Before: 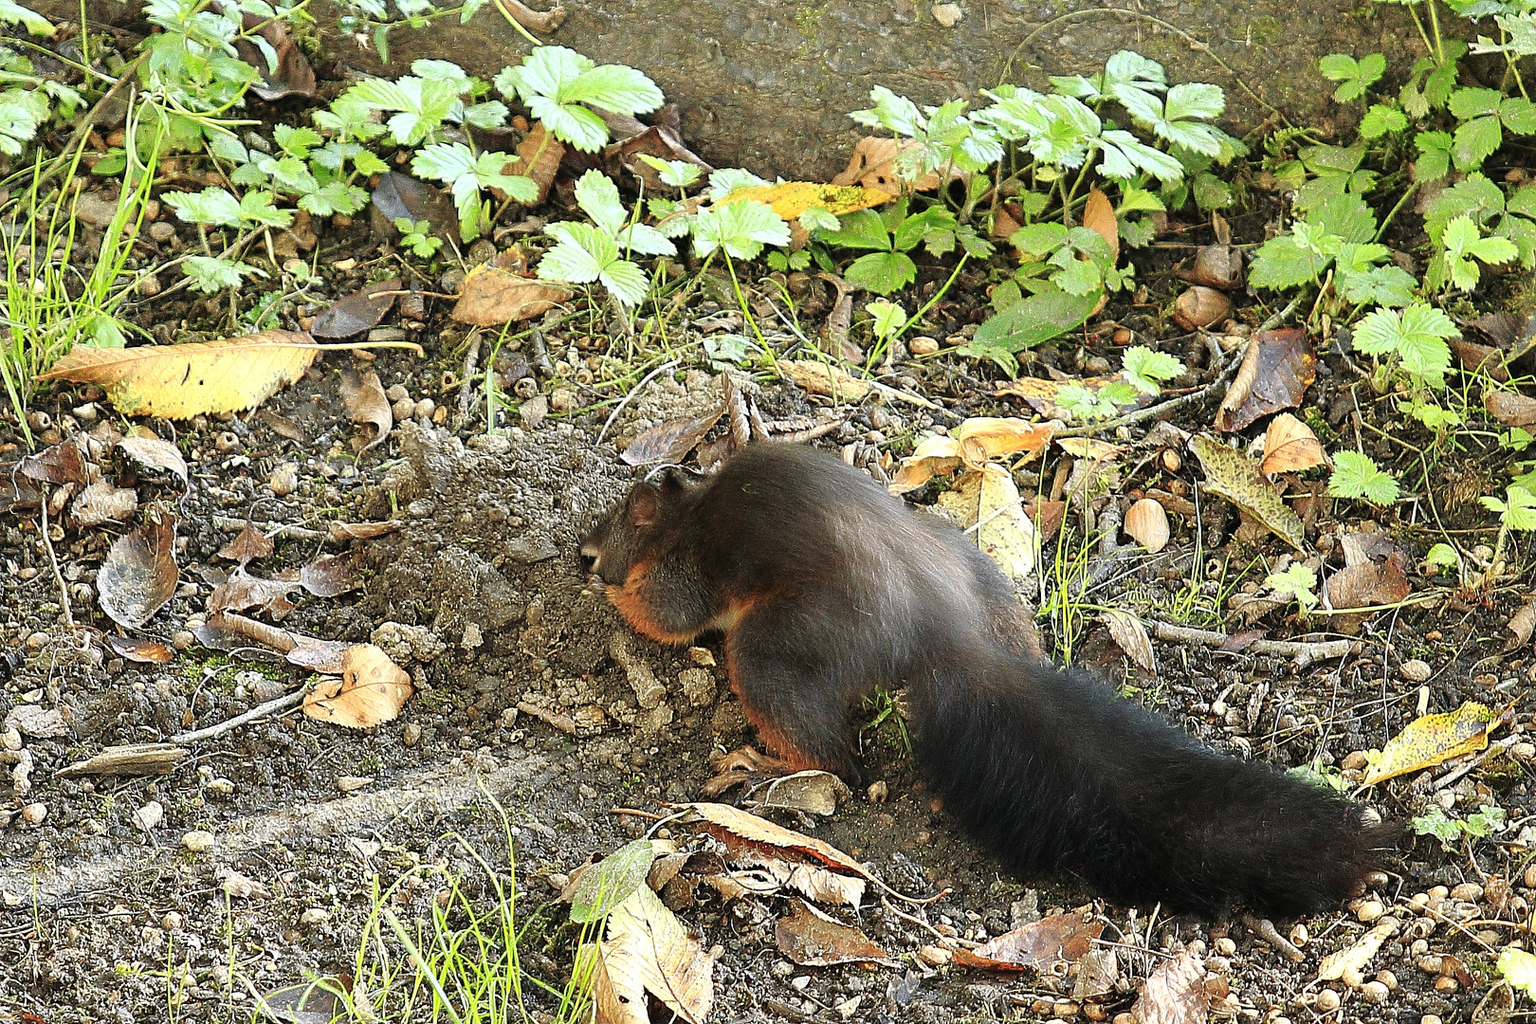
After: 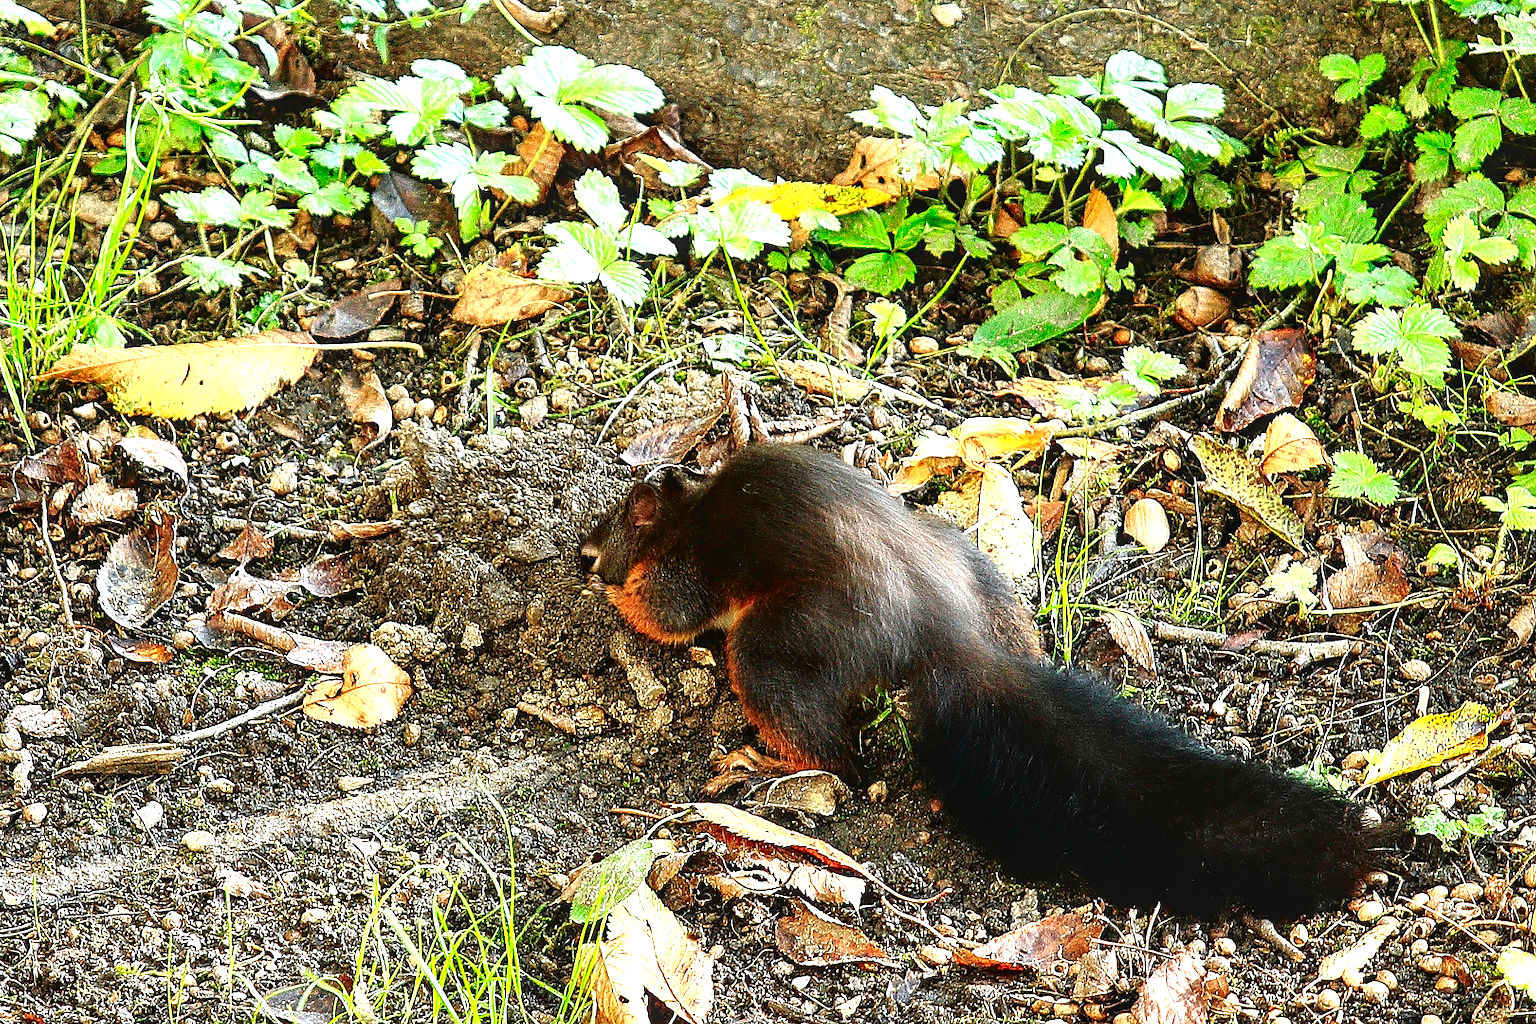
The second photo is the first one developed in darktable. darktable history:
tone equalizer: -8 EV -0.718 EV, -7 EV -0.68 EV, -6 EV -0.592 EV, -5 EV -0.41 EV, -3 EV 0.404 EV, -2 EV 0.6 EV, -1 EV 0.681 EV, +0 EV 0.748 EV
contrast brightness saturation: contrast 0.126, brightness -0.233, saturation 0.145
local contrast: on, module defaults
